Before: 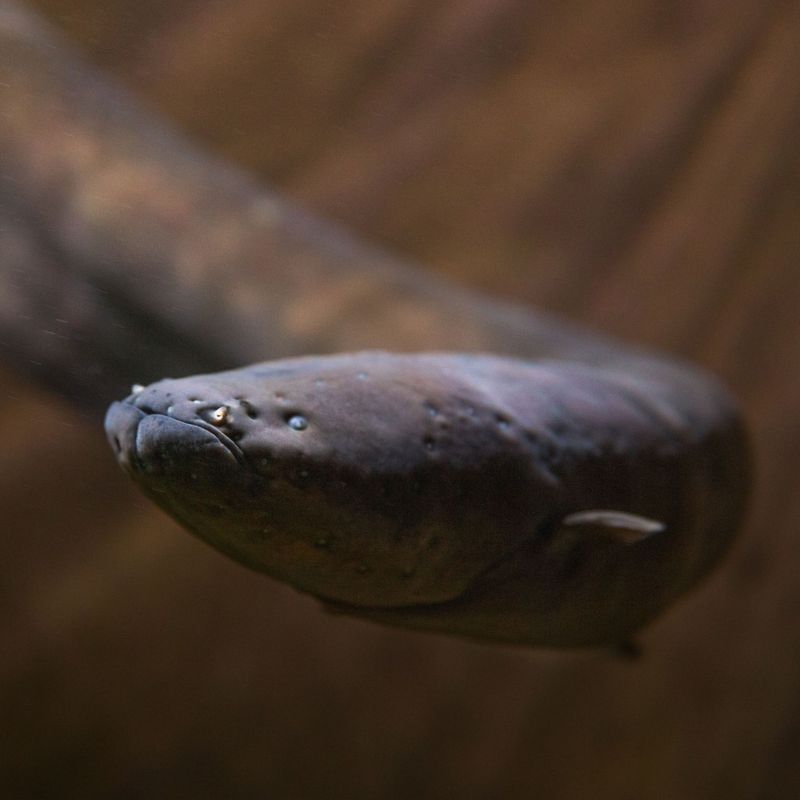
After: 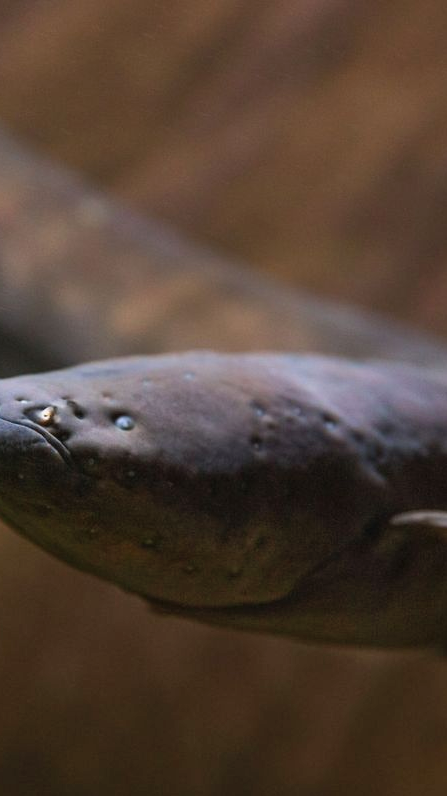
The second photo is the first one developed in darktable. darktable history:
shadows and highlights: shadows 43.71, white point adjustment -1.46, soften with gaussian
crop: left 21.674%, right 22.086%
